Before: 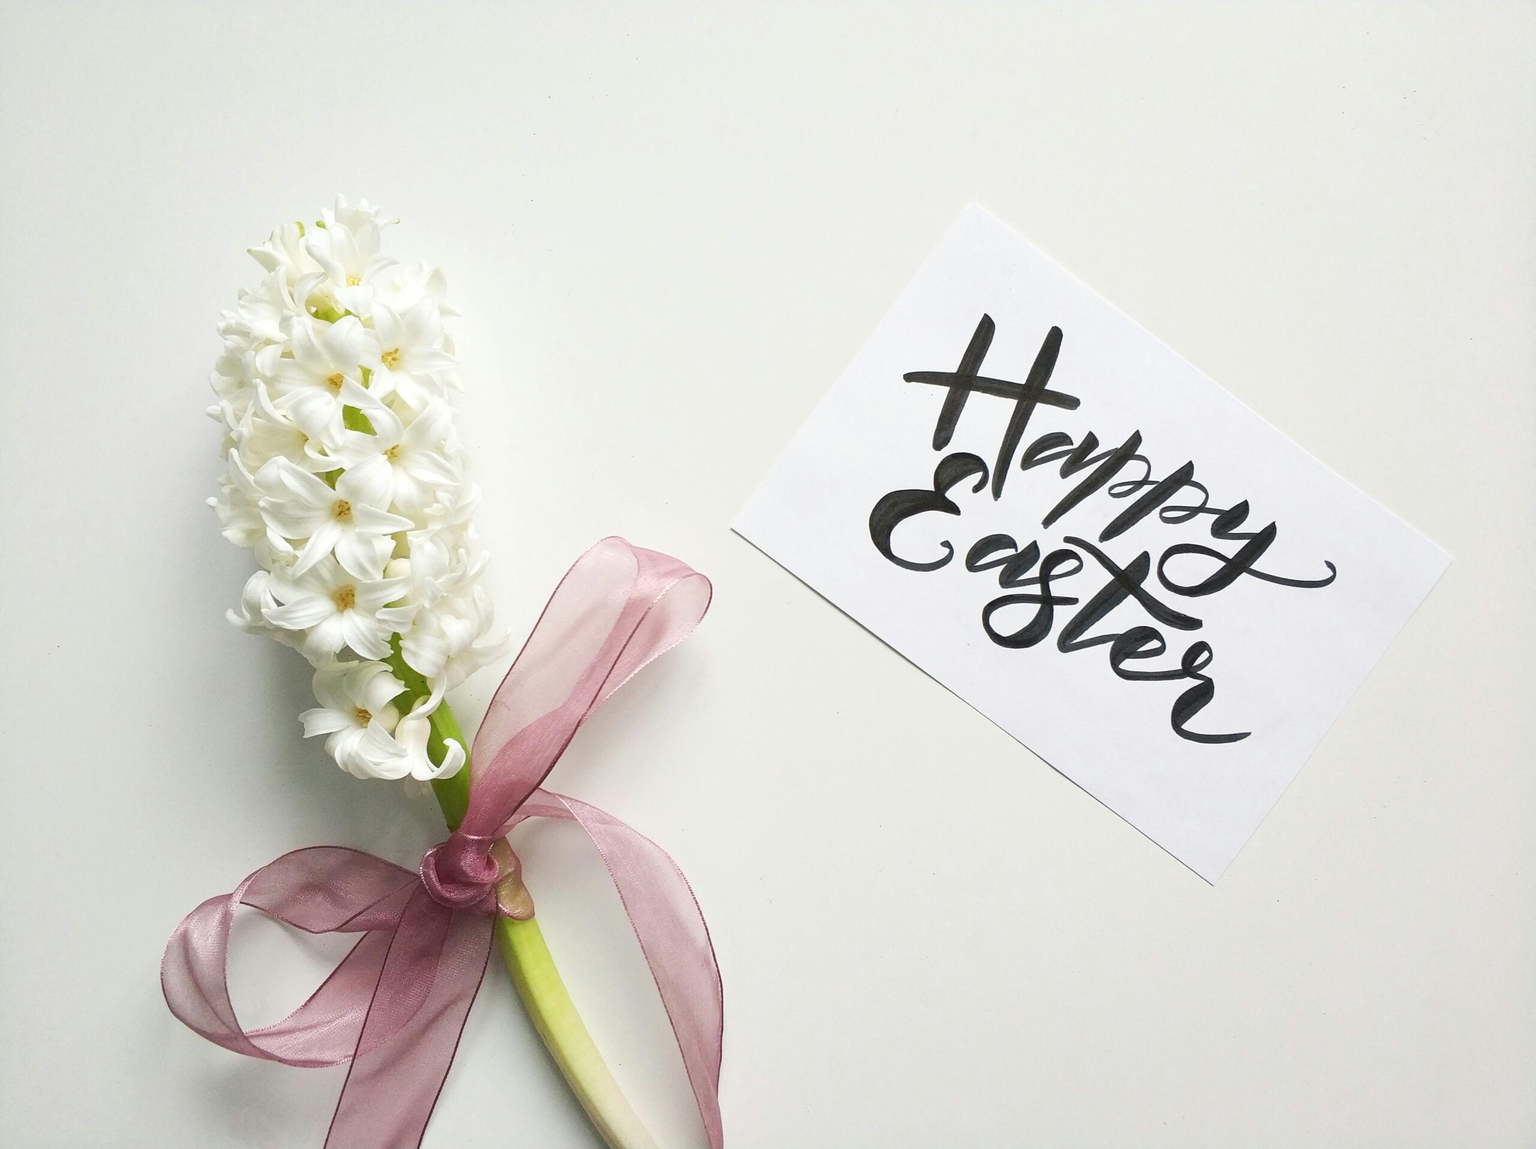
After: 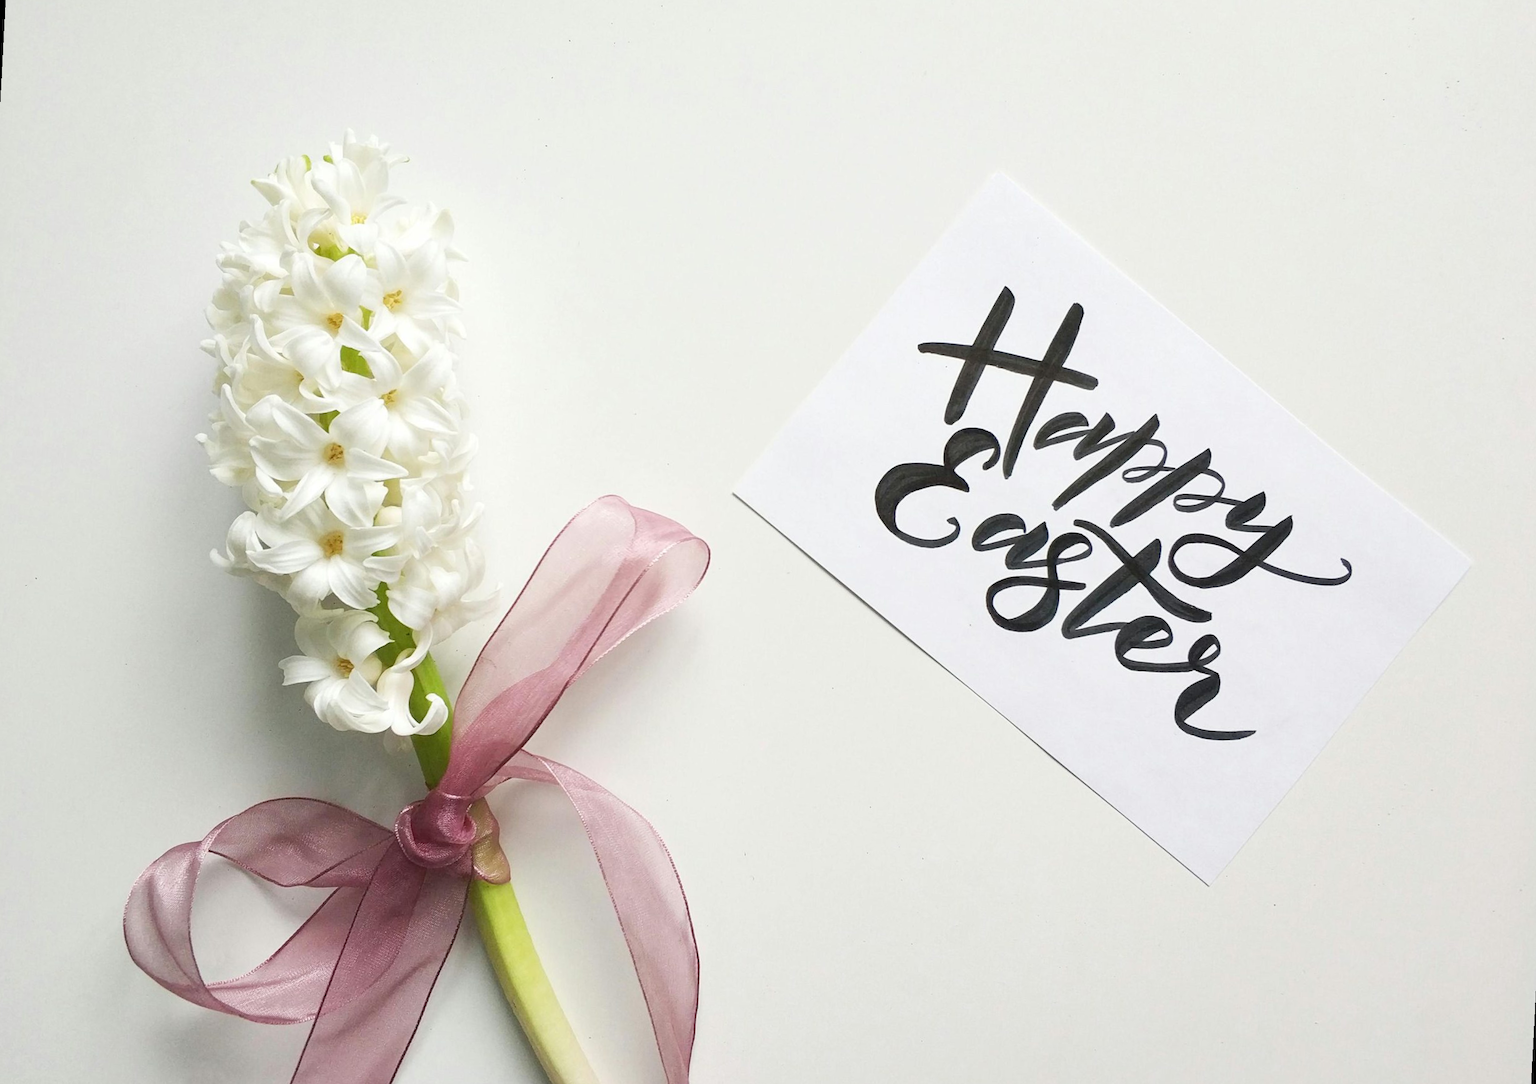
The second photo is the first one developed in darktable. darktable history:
rotate and perspective: rotation 3°, crop left 0.031, crop right 0.969, crop top 0.07, crop bottom 0.93
